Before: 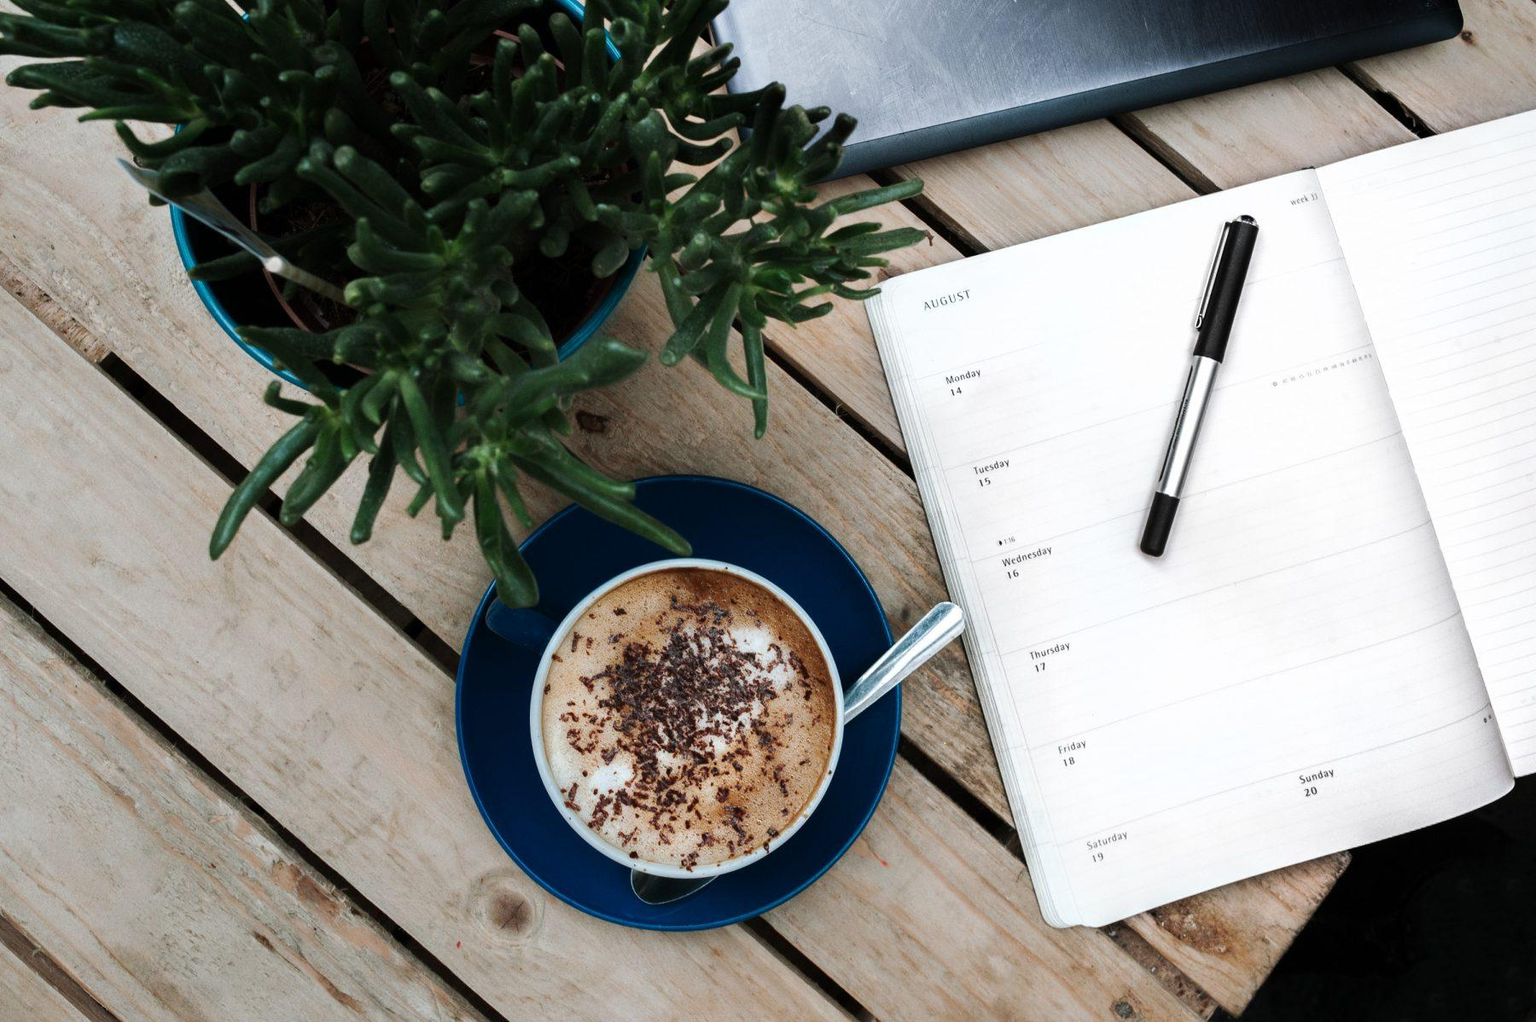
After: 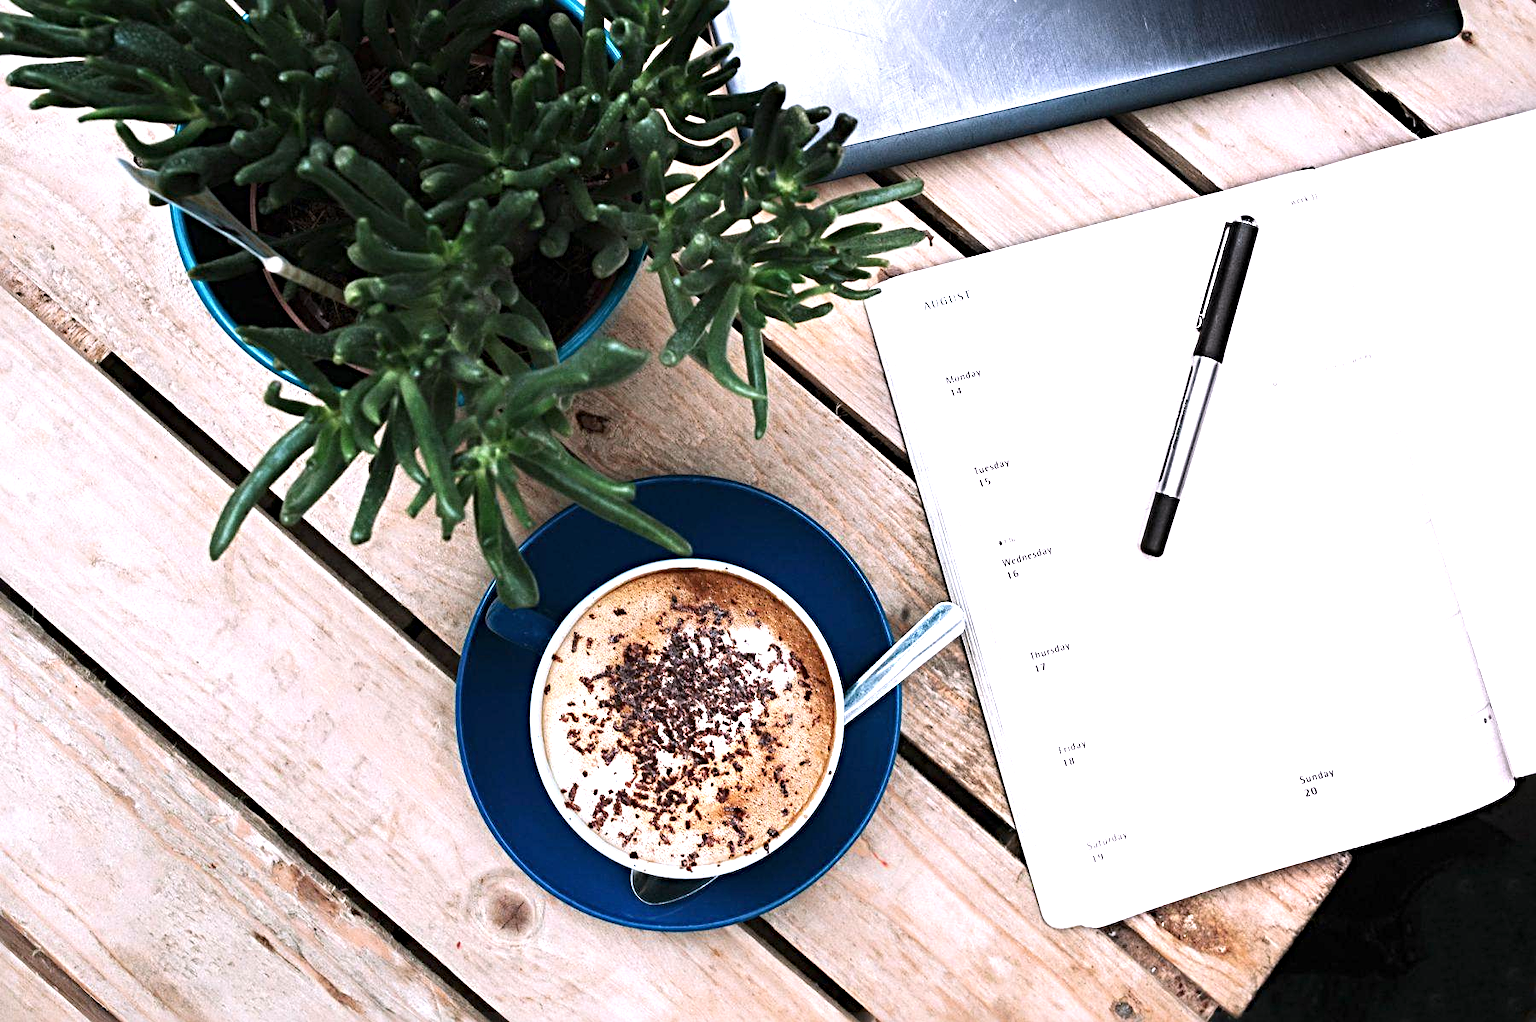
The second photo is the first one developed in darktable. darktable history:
exposure: black level correction 0, exposure 1 EV, compensate highlight preservation false
white balance: red 1.05, blue 1.072
sharpen: radius 4.883
